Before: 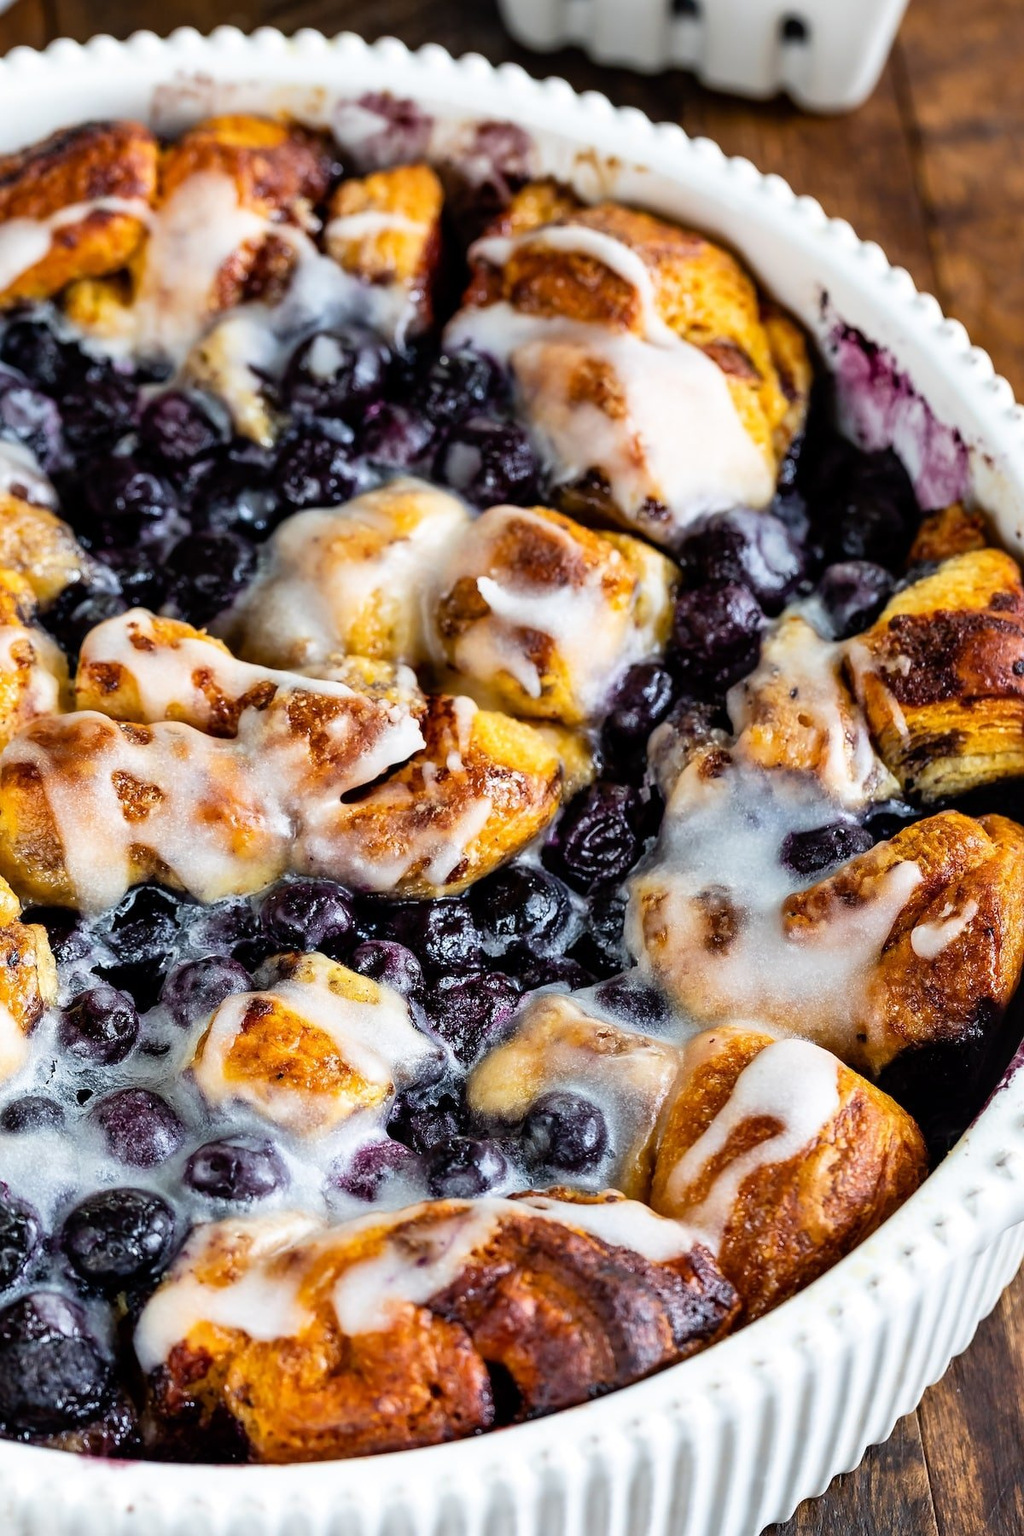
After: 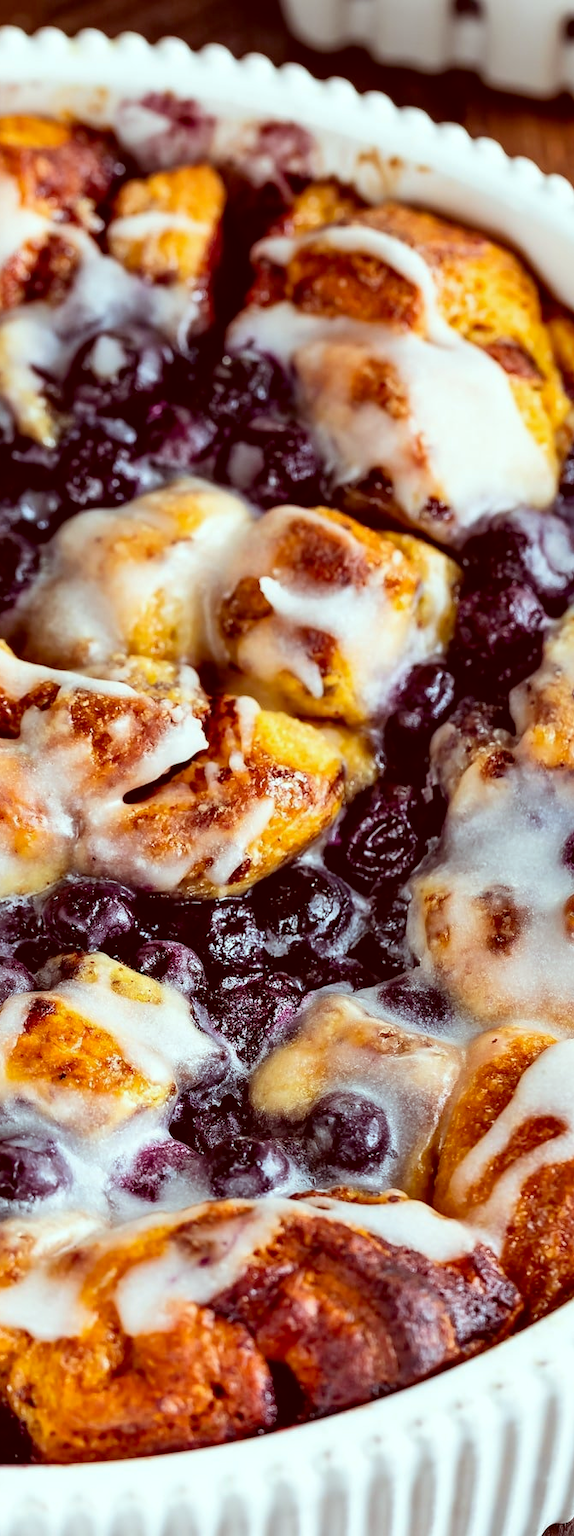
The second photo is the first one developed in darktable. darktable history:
color correction: highlights a* -7.08, highlights b* -0.168, shadows a* 20.37, shadows b* 12.08
crop: left 21.271%, right 22.579%
